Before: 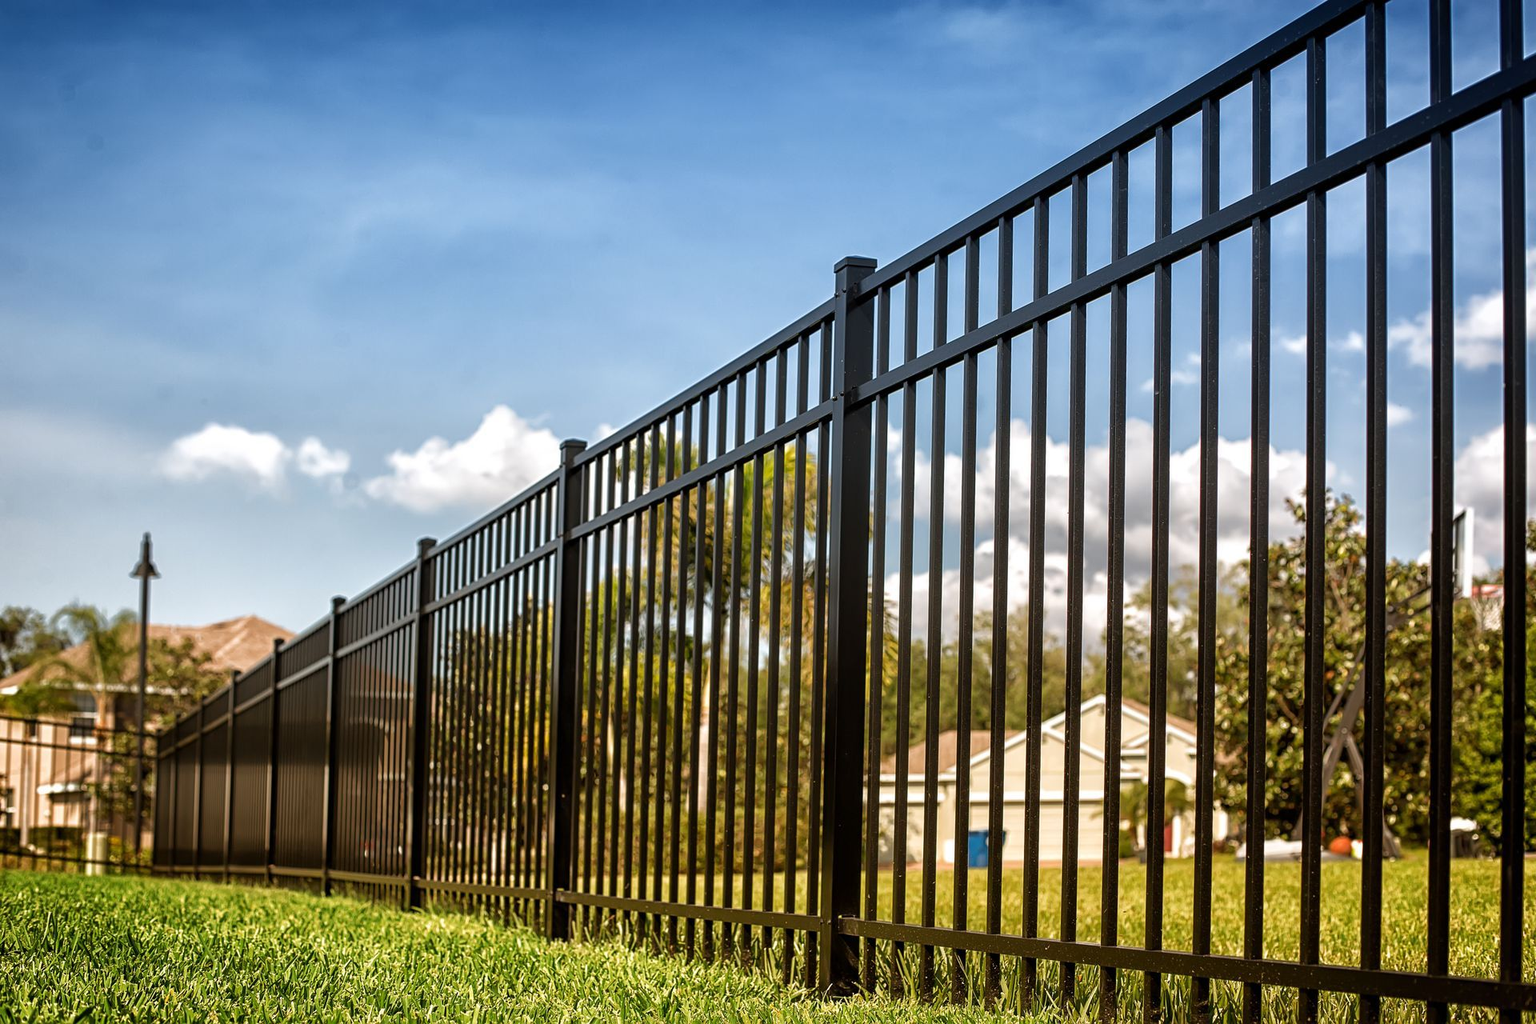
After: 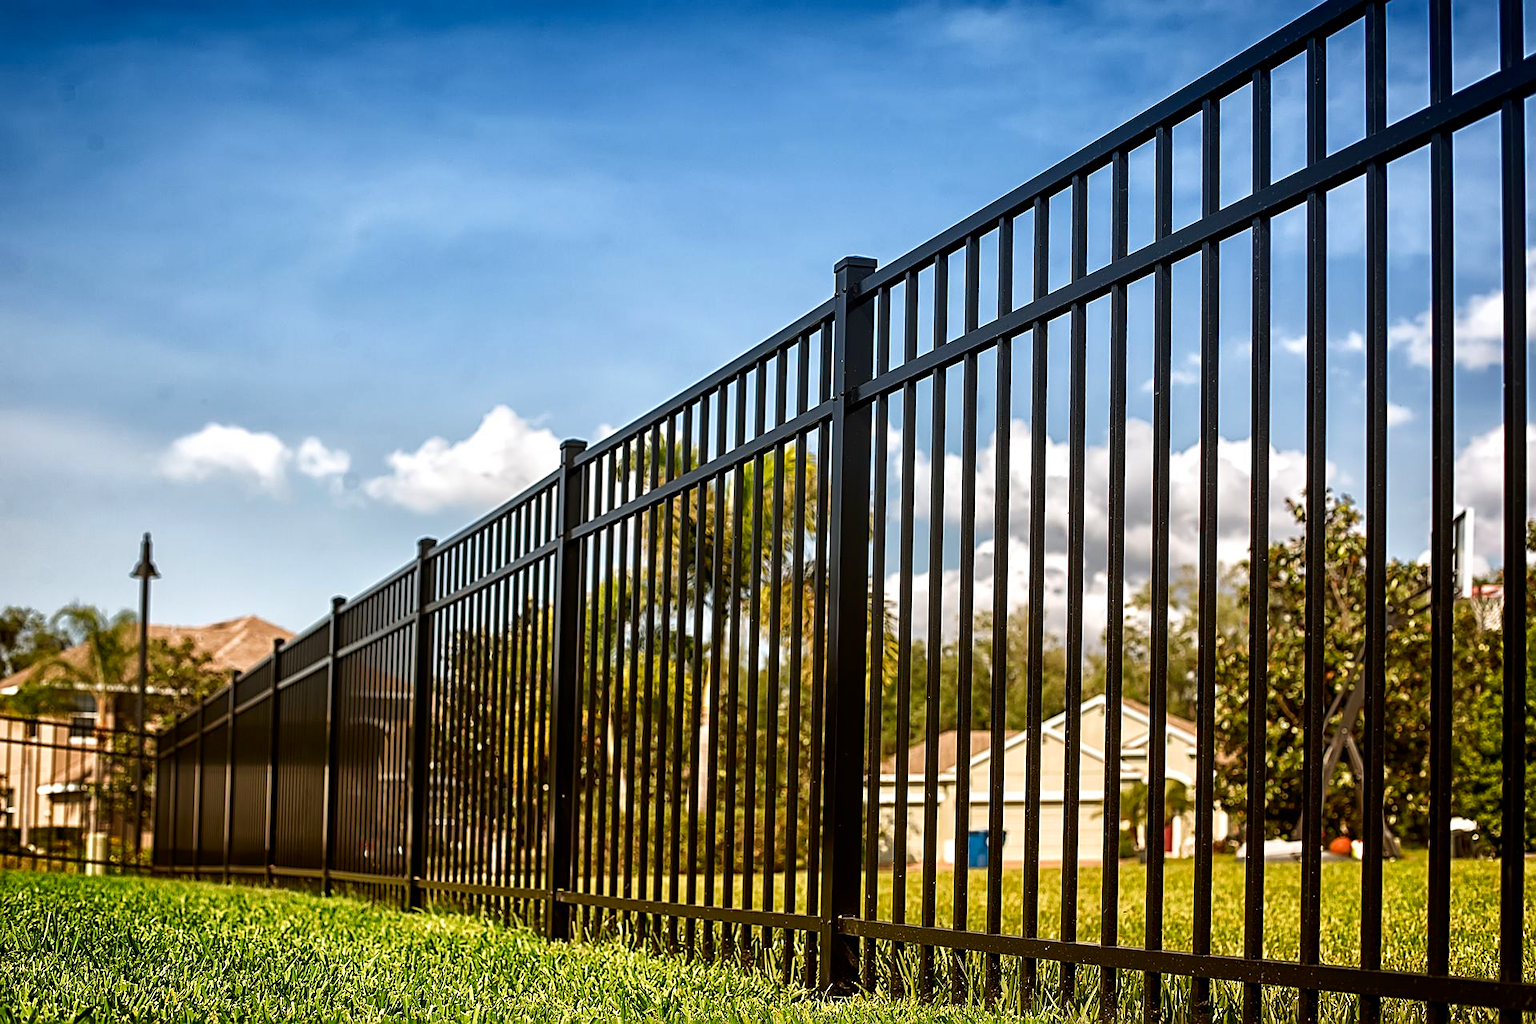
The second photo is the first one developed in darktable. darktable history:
sharpen: on, module defaults
exposure: compensate highlight preservation false
contrast brightness saturation: contrast 0.133, brightness -0.057, saturation 0.154
